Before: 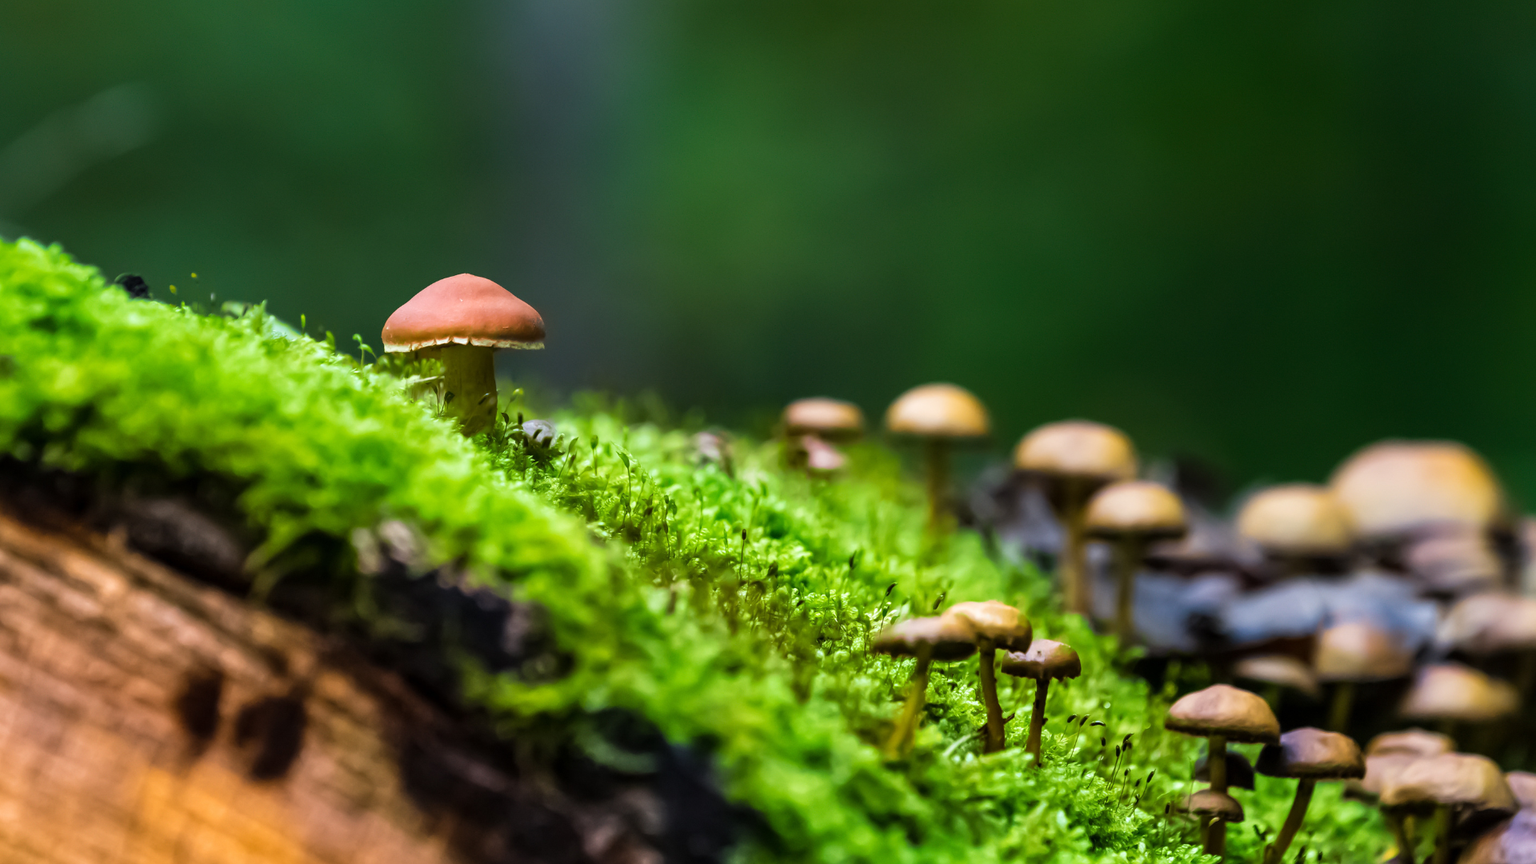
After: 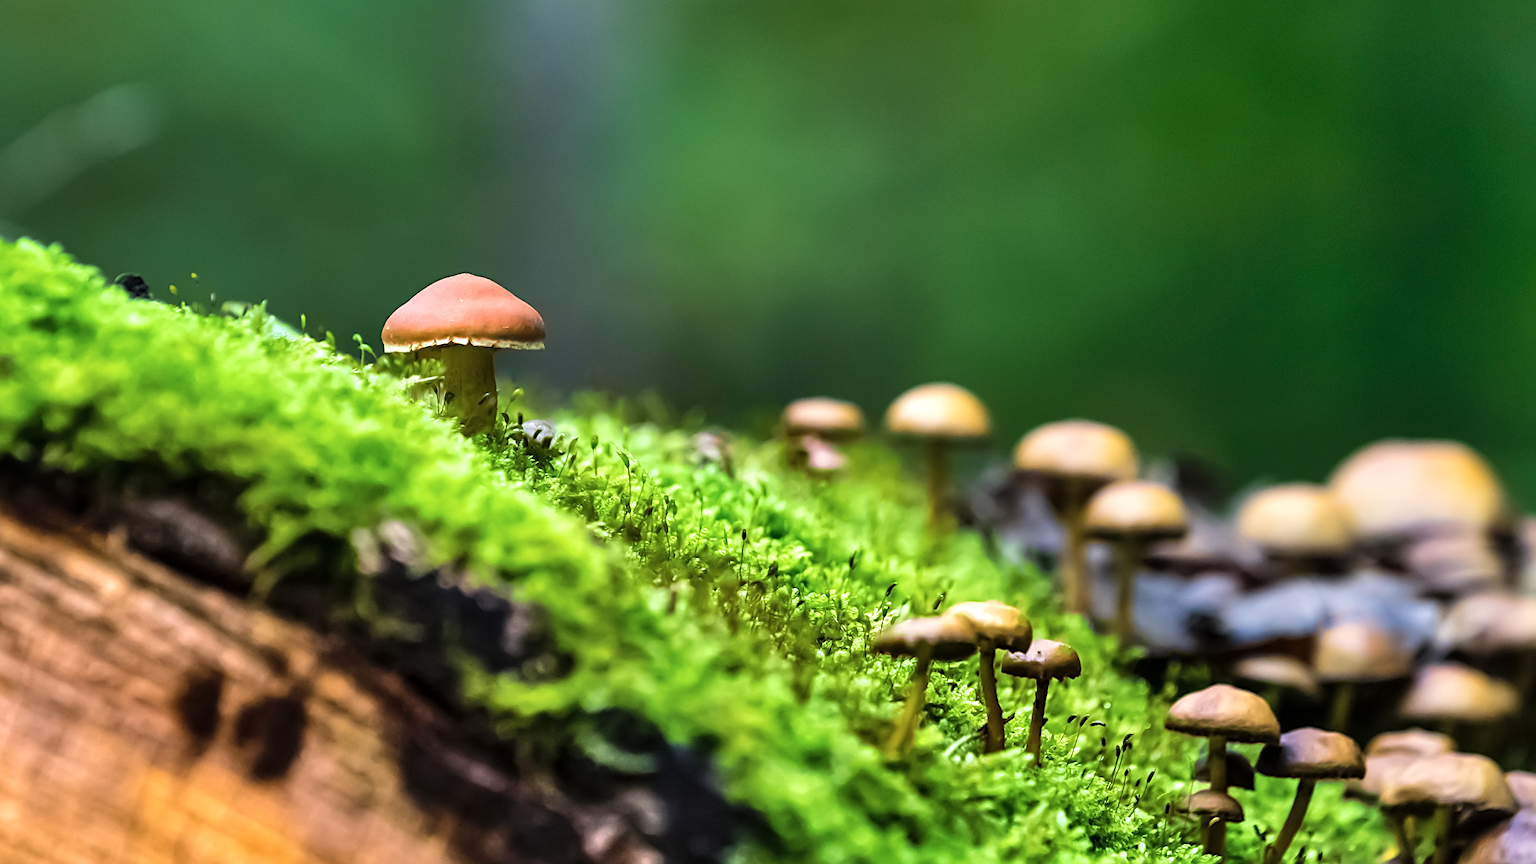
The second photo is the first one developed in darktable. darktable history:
shadows and highlights: radius 113.53, shadows 51.42, white point adjustment 9.05, highlights -4.45, soften with gaussian
sharpen: amount 0.489
